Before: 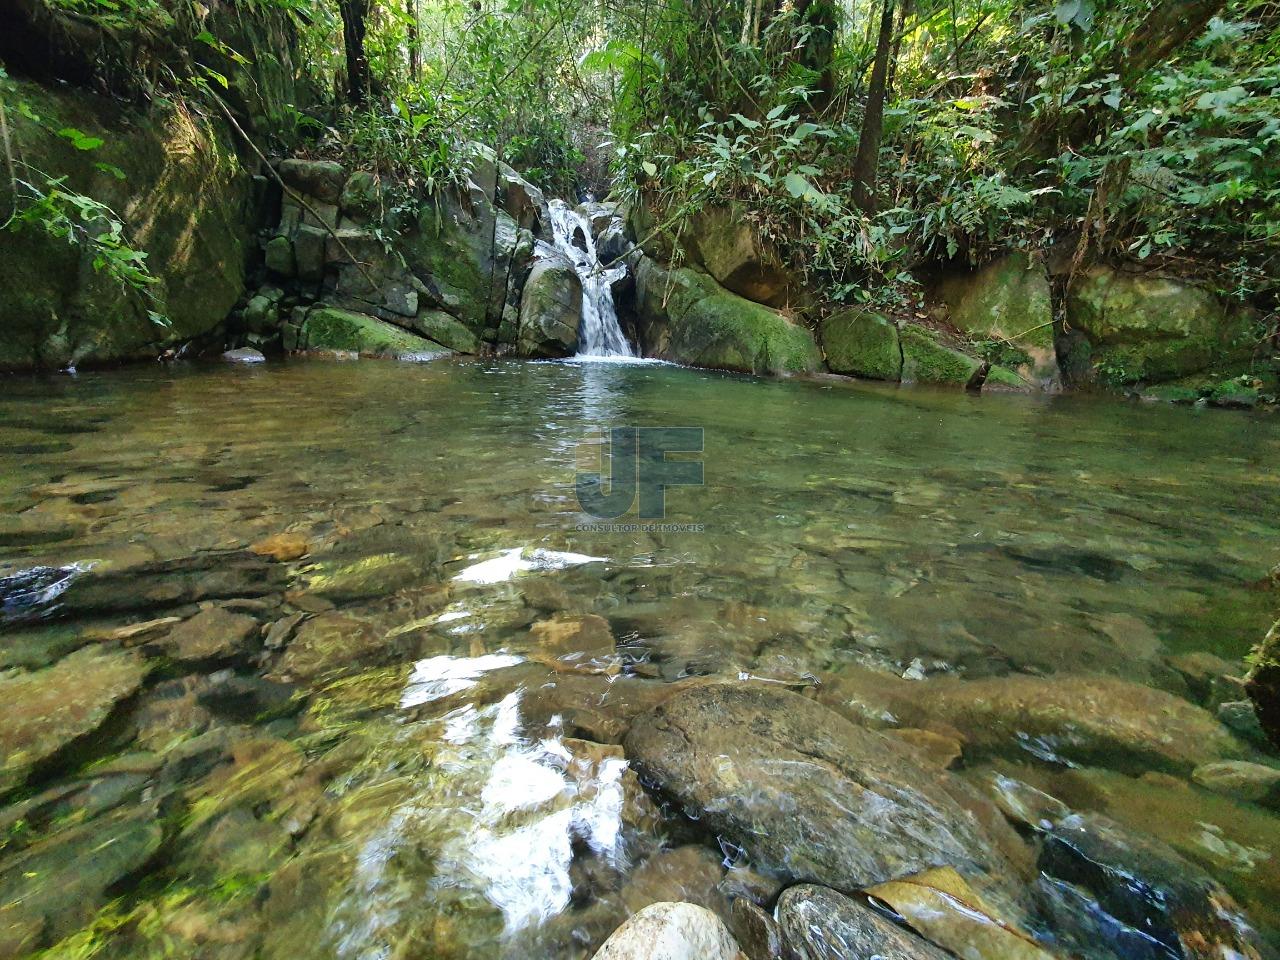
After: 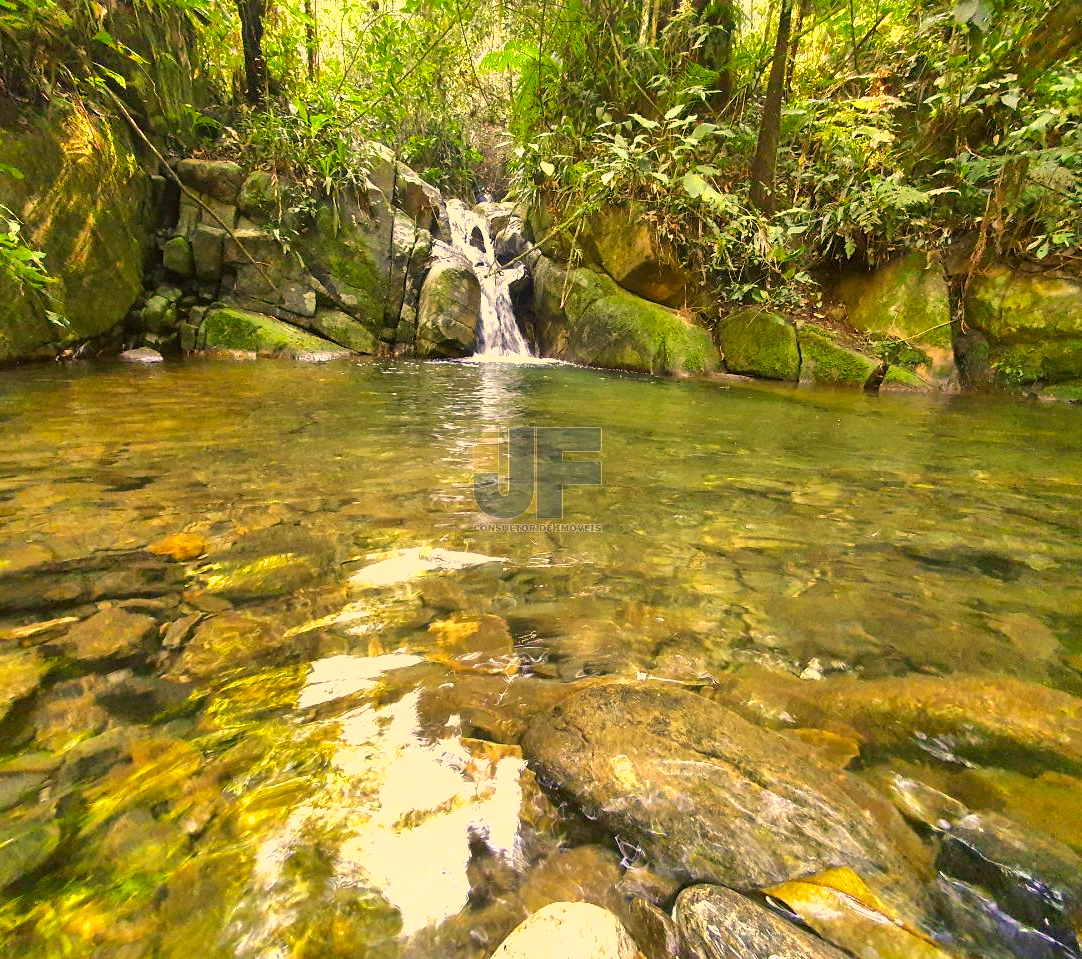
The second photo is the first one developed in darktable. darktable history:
exposure: black level correction 0.001, exposure 0.956 EV, compensate highlight preservation false
crop: left 7.982%, right 7.474%
color correction: highlights a* 18.6, highlights b* 36.18, shadows a* 1.81, shadows b* 6.78, saturation 1.02
shadows and highlights: on, module defaults
